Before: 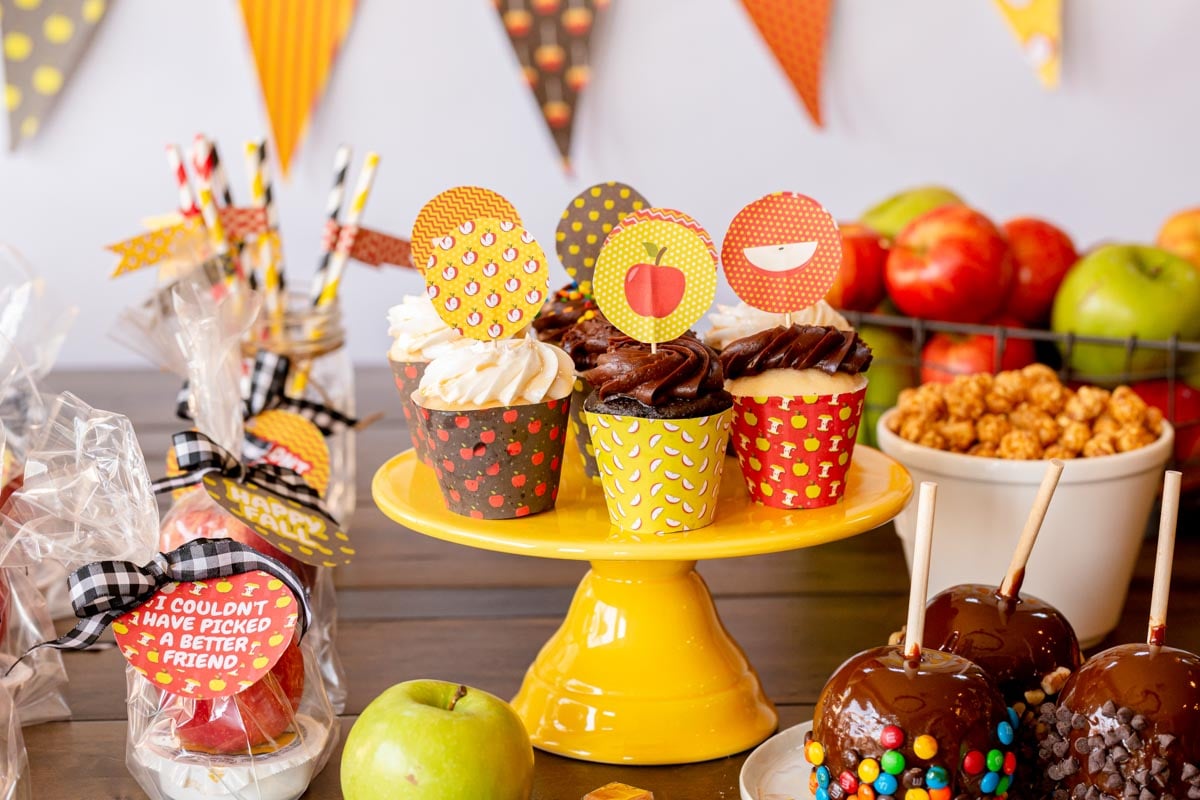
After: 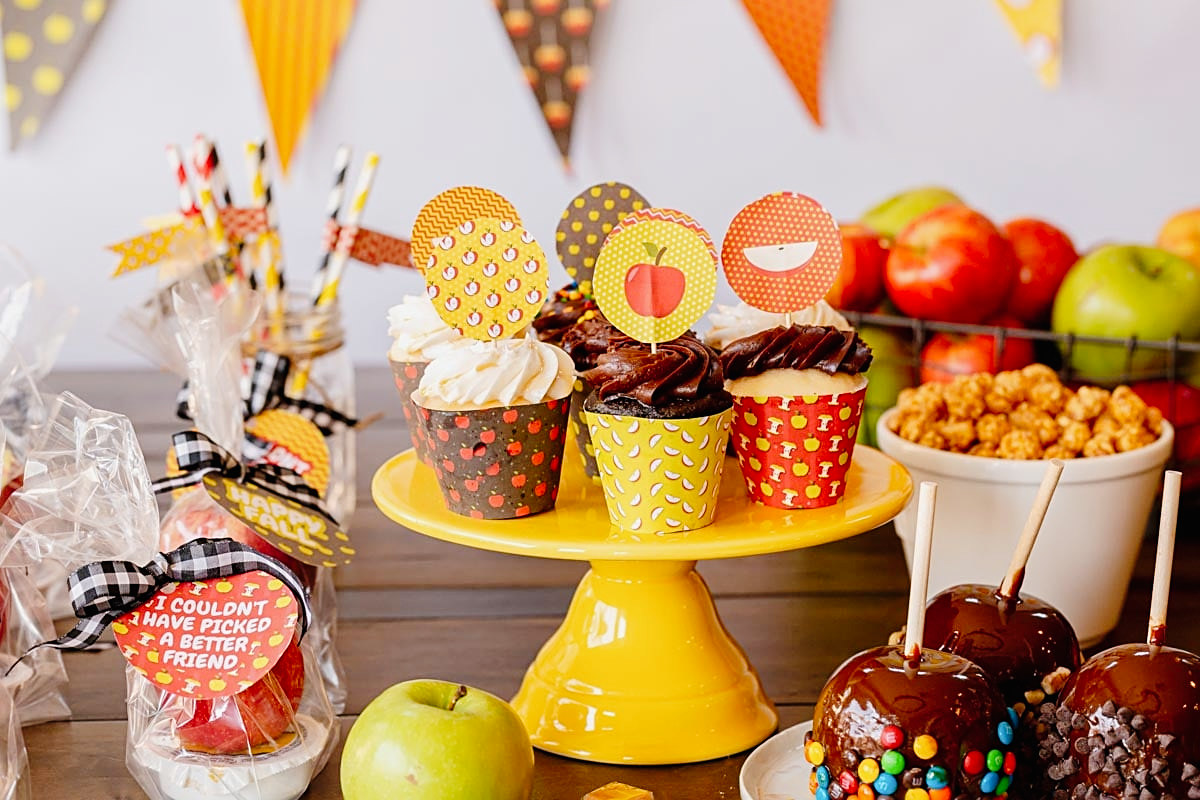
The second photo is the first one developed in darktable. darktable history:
sharpen: on, module defaults
tone curve: curves: ch0 [(0, 0.008) (0.046, 0.032) (0.151, 0.108) (0.367, 0.379) (0.496, 0.526) (0.771, 0.786) (0.857, 0.85) (1, 0.965)]; ch1 [(0, 0) (0.248, 0.252) (0.388, 0.383) (0.482, 0.478) (0.499, 0.499) (0.518, 0.518) (0.544, 0.552) (0.585, 0.617) (0.683, 0.735) (0.823, 0.894) (1, 1)]; ch2 [(0, 0) (0.302, 0.284) (0.427, 0.417) (0.473, 0.47) (0.503, 0.503) (0.523, 0.518) (0.55, 0.563) (0.624, 0.643) (0.753, 0.764) (1, 1)], preserve colors none
